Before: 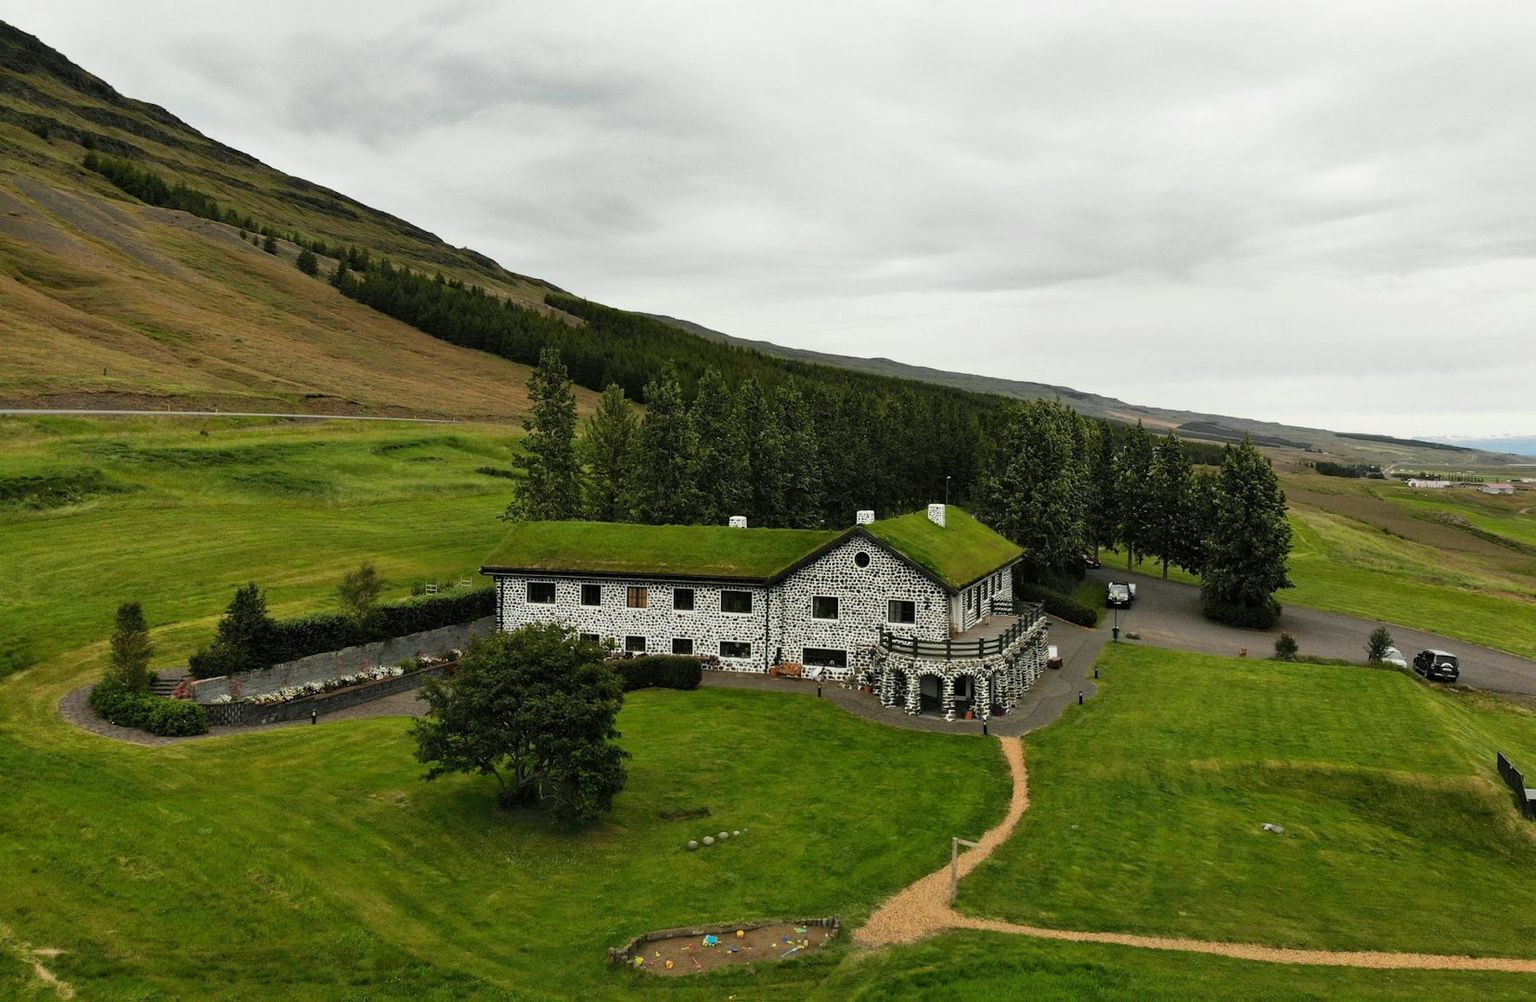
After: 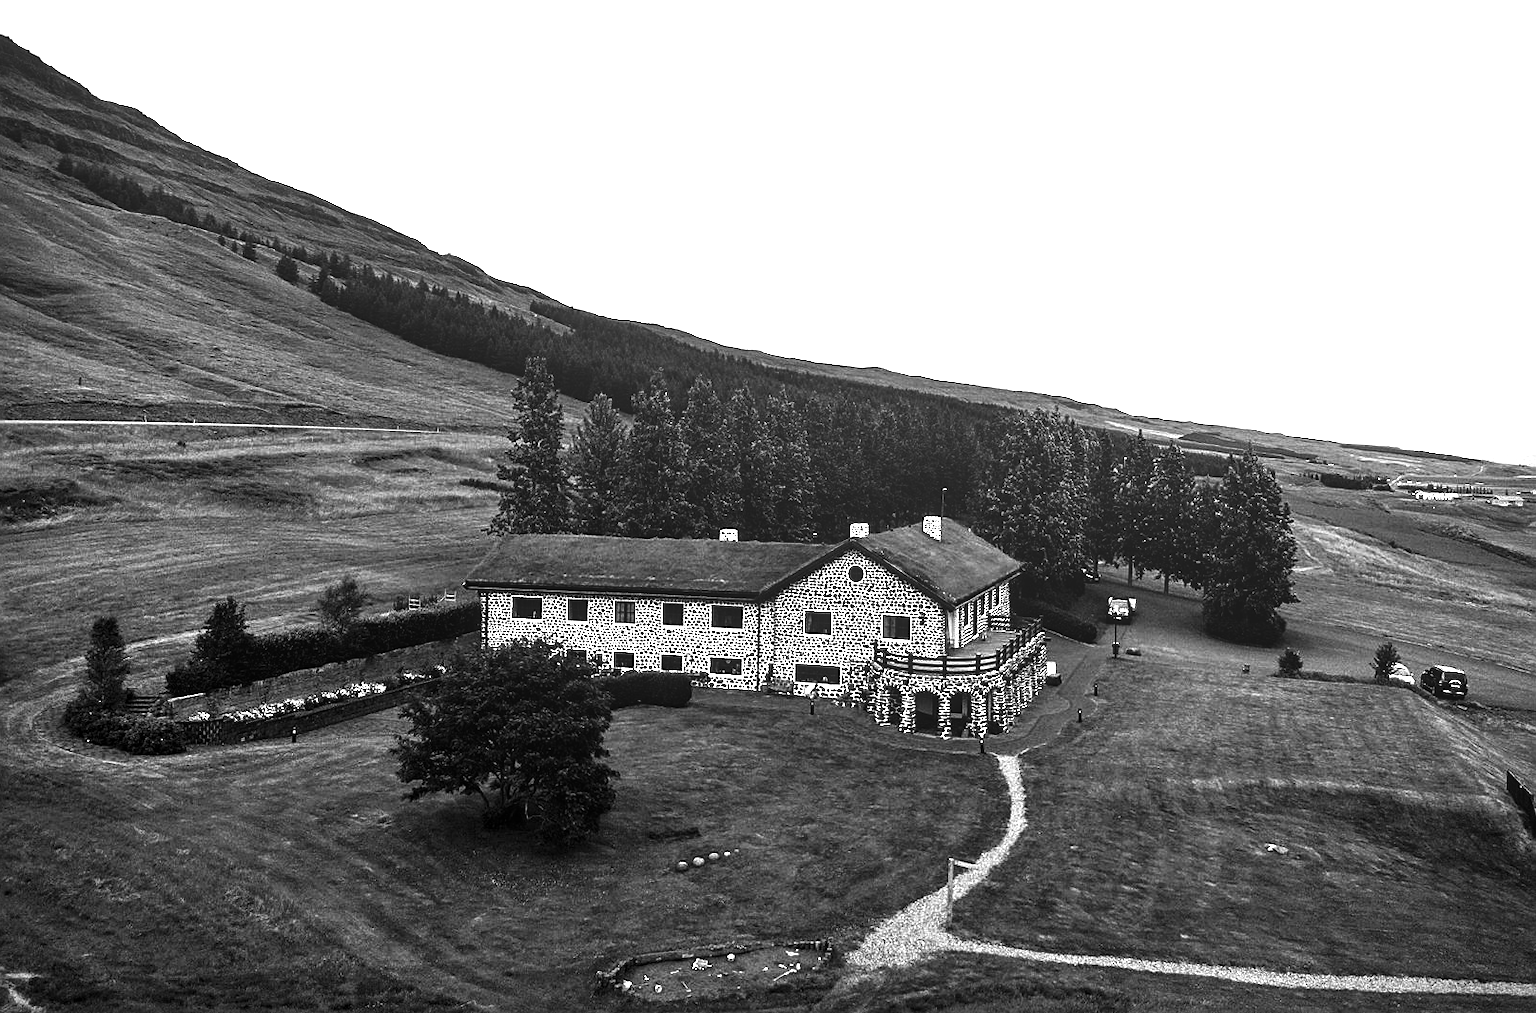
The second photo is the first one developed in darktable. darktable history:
sharpen: on, module defaults
contrast brightness saturation: contrast -0.03, brightness -0.59, saturation -1
crop and rotate: left 1.774%, right 0.633%, bottom 1.28%
vignetting: fall-off start 88.03%, fall-off radius 24.9%
local contrast: on, module defaults
exposure: black level correction 0, exposure 1.2 EV, compensate exposure bias true, compensate highlight preservation false
